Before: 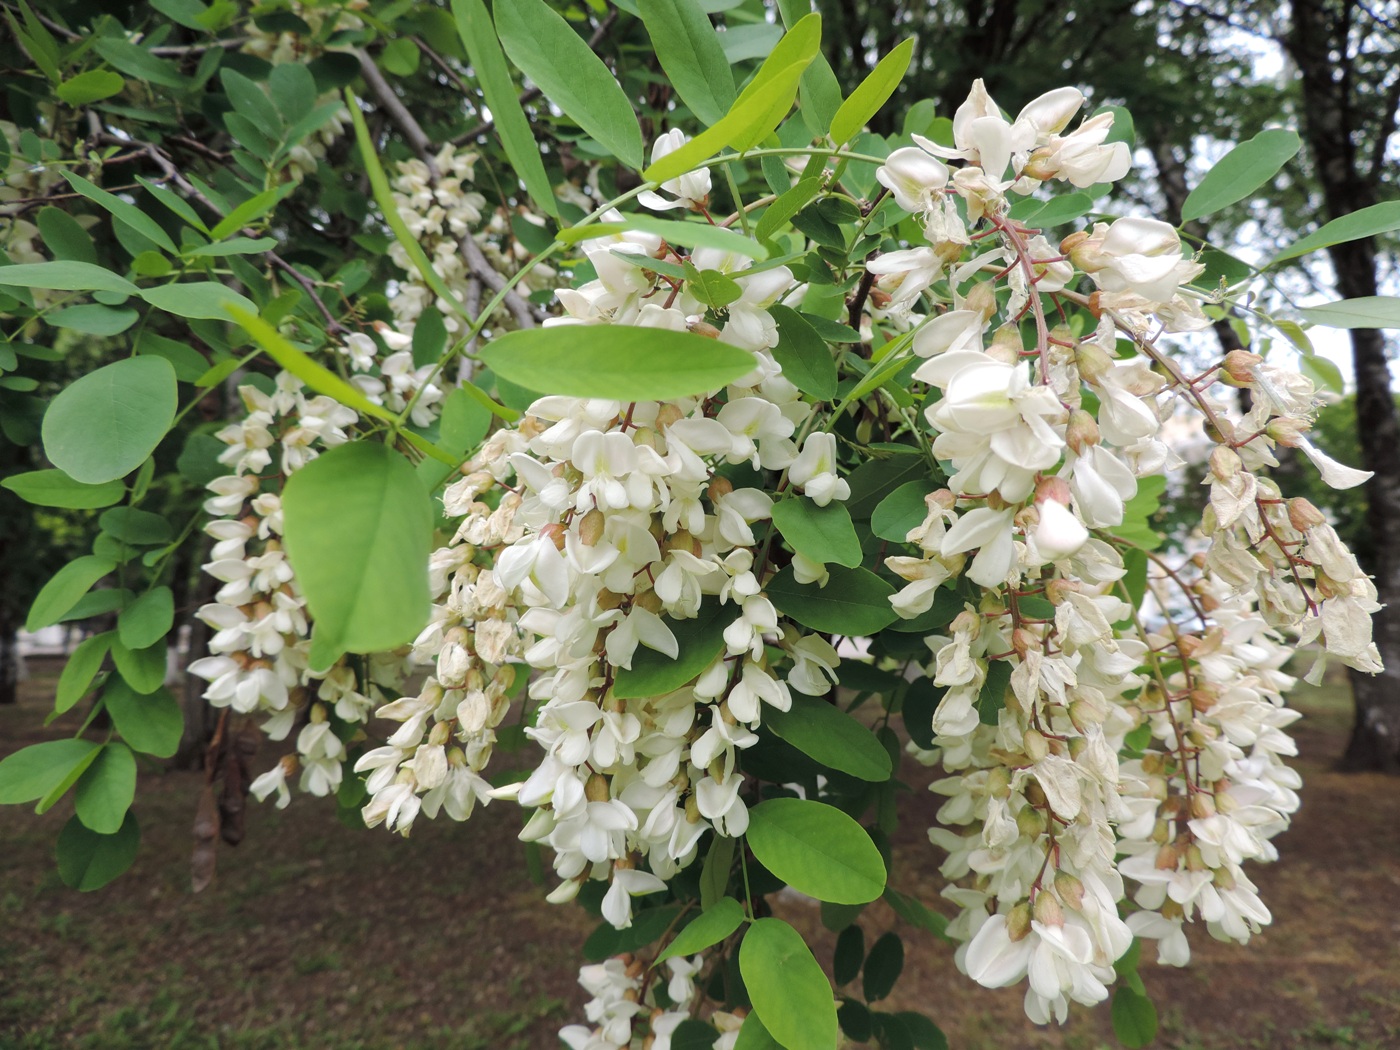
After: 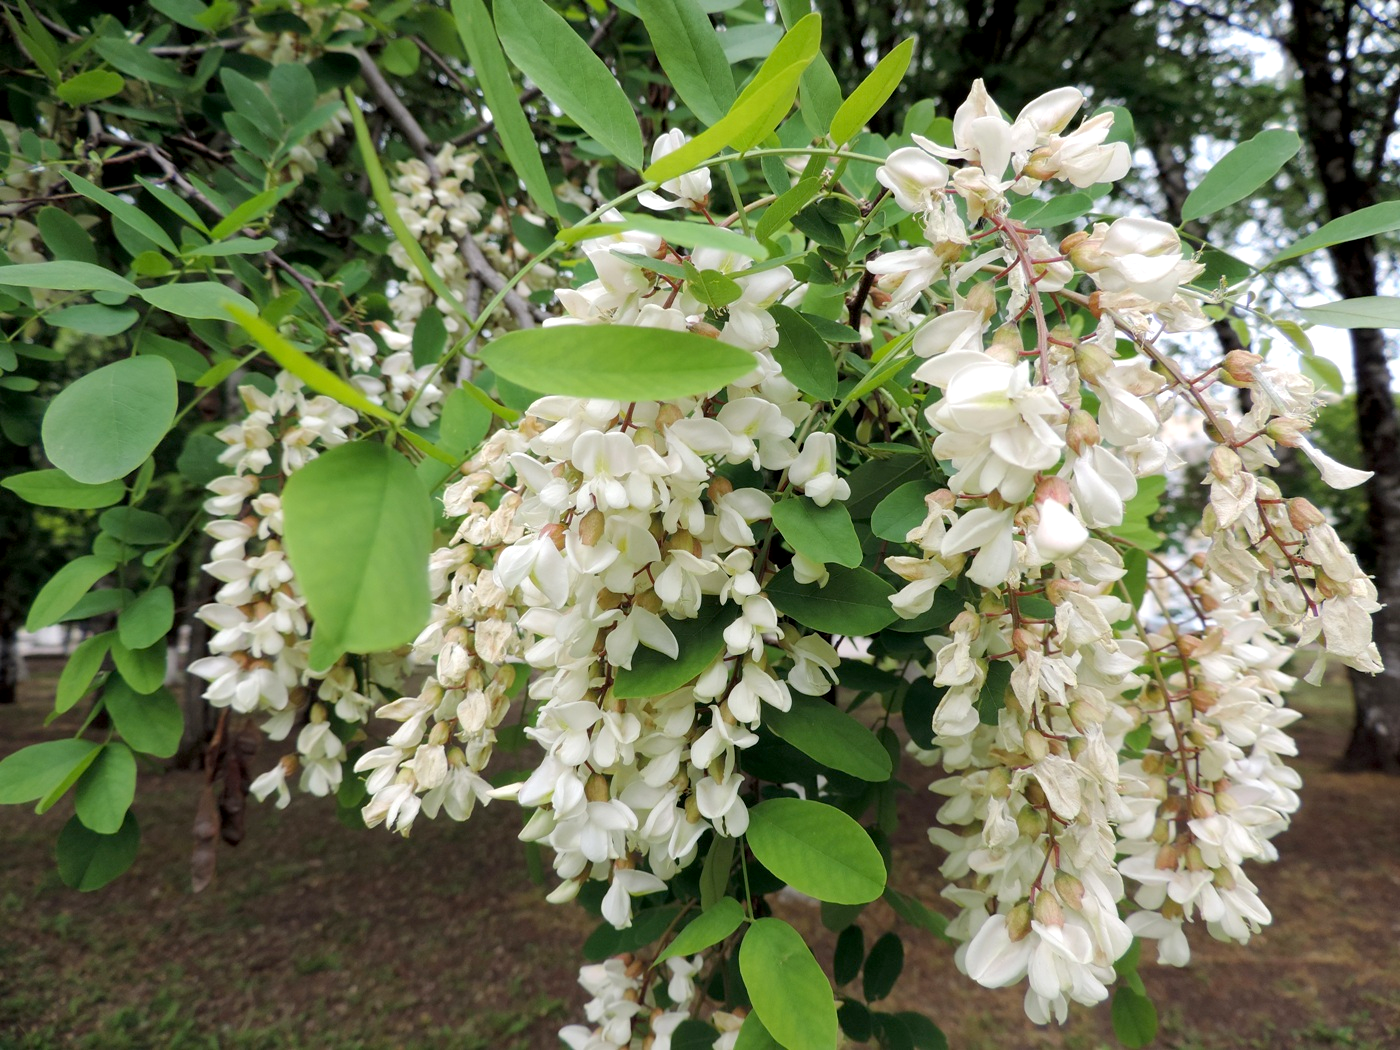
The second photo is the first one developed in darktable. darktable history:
exposure: black level correction 0.007, exposure 0.102 EV, compensate exposure bias true, compensate highlight preservation false
